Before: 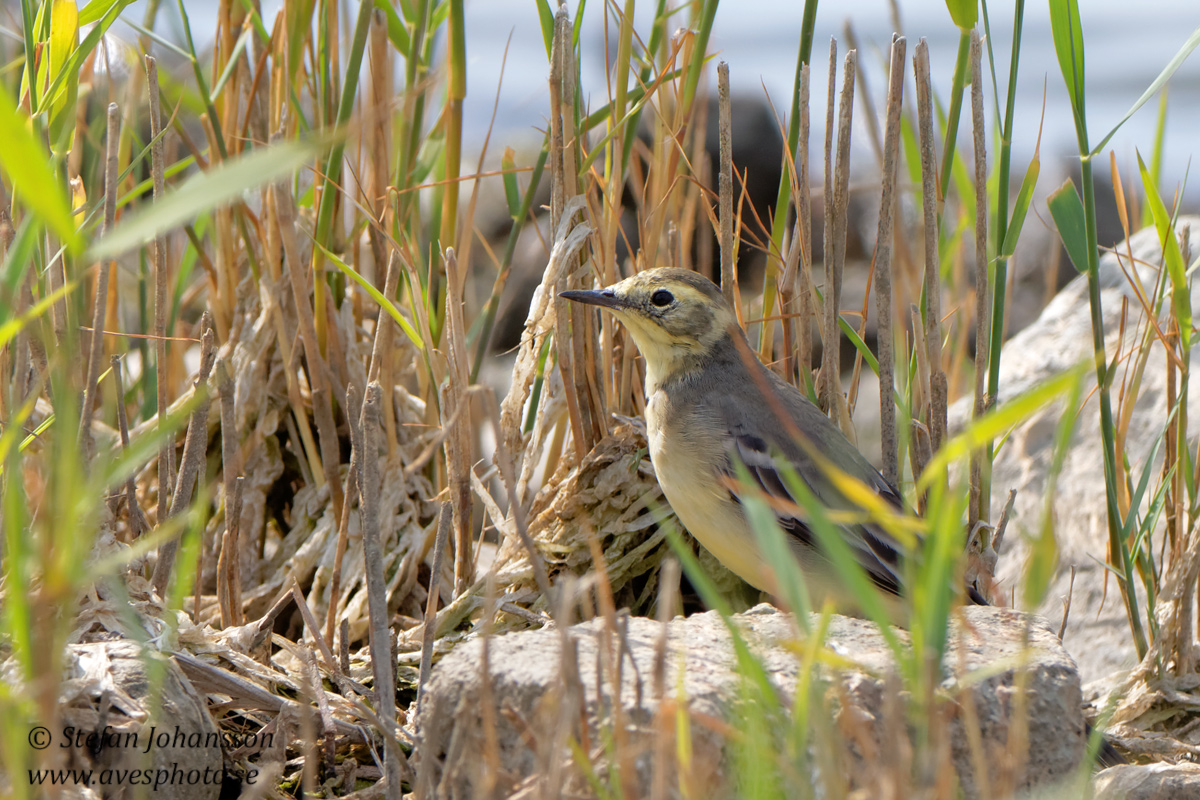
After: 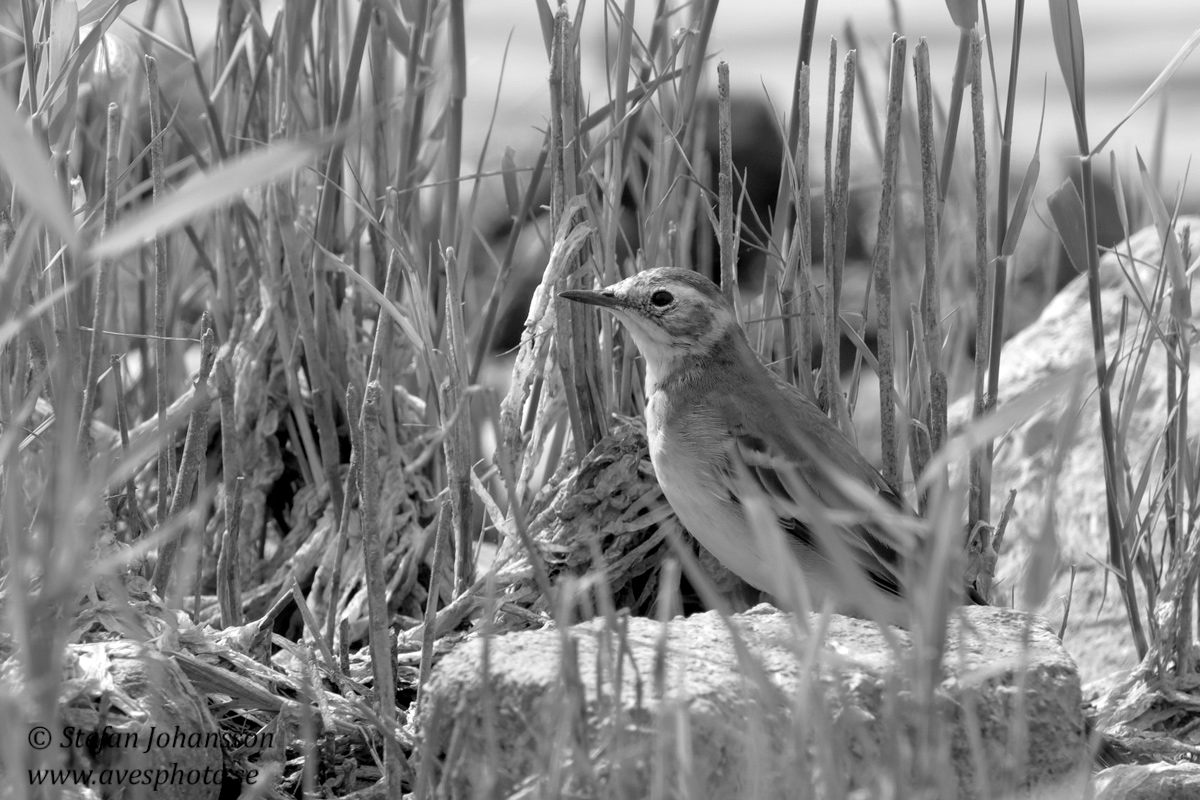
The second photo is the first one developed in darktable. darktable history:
color calibration: output gray [0.31, 0.36, 0.33, 0], illuminant as shot in camera, x 0.358, y 0.373, temperature 4628.91 K
local contrast: highlights 106%, shadows 100%, detail 119%, midtone range 0.2
